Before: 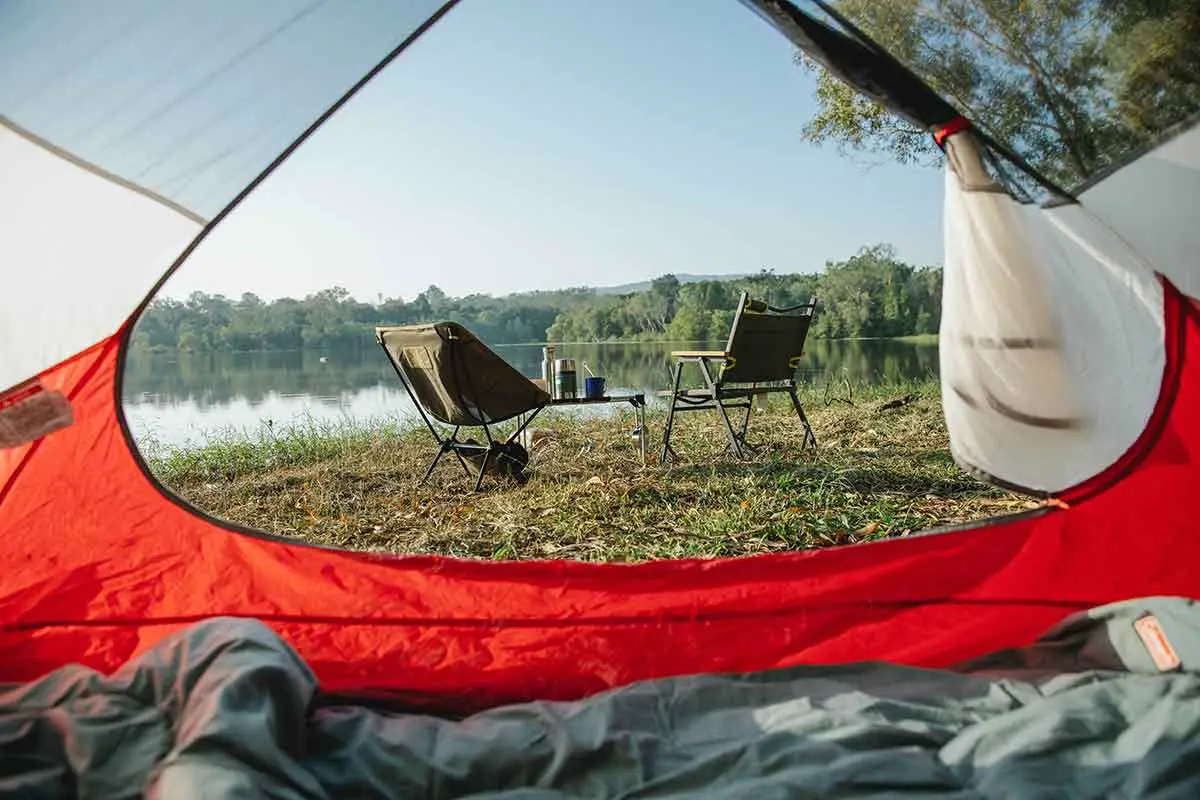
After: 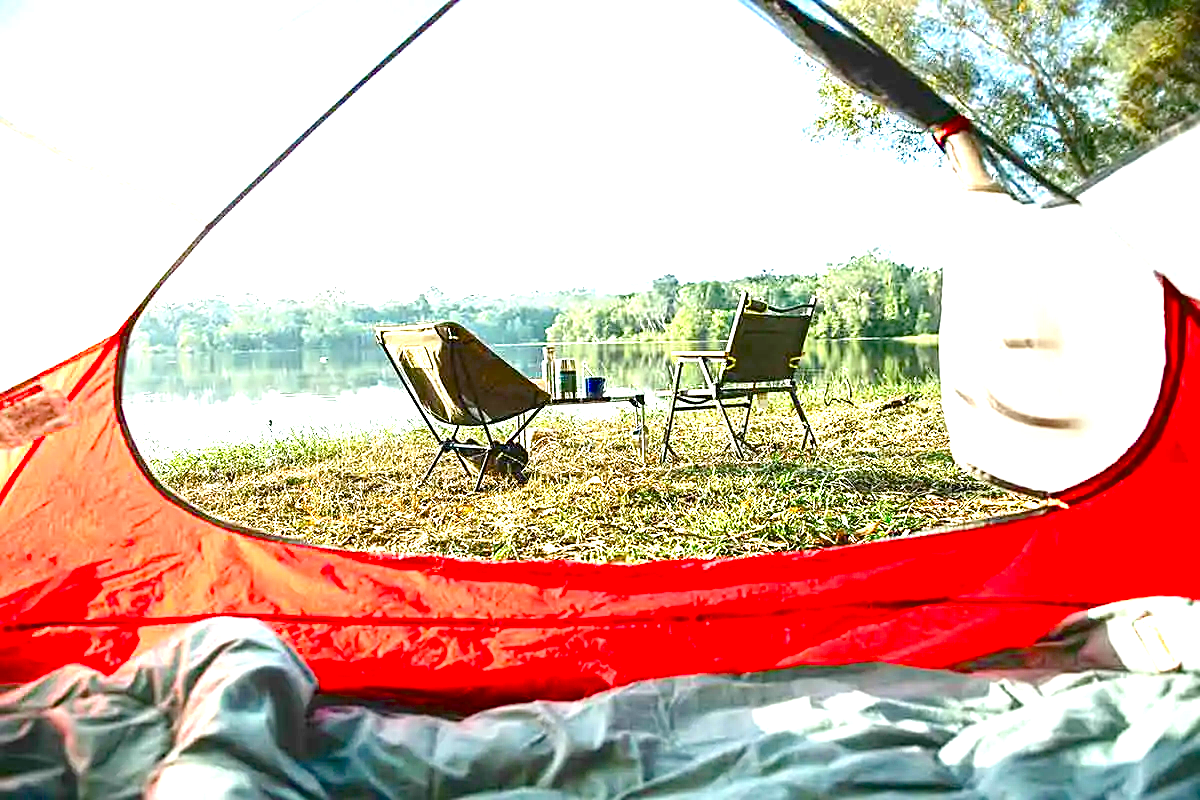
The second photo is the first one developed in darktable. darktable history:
exposure: exposure 1.996 EV, compensate exposure bias true, compensate highlight preservation false
color balance rgb: linear chroma grading › global chroma 15.658%, perceptual saturation grading › global saturation 20%, perceptual saturation grading › highlights -25.113%, perceptual saturation grading › shadows 25.722%, saturation formula JzAzBz (2021)
sharpen: on, module defaults
